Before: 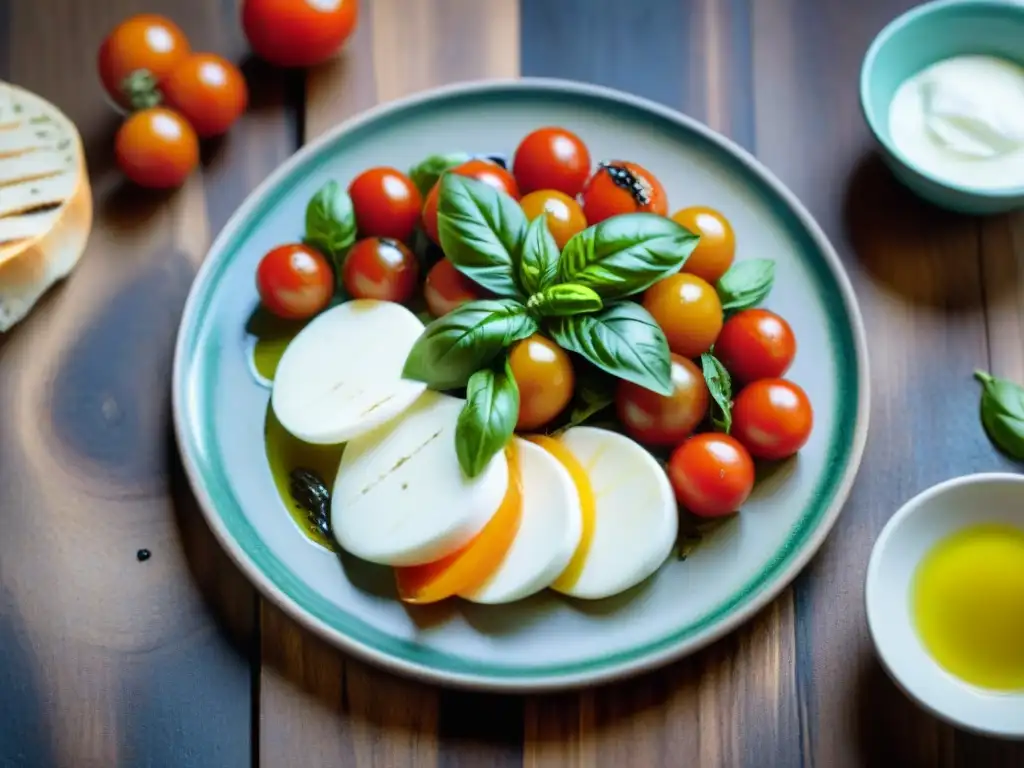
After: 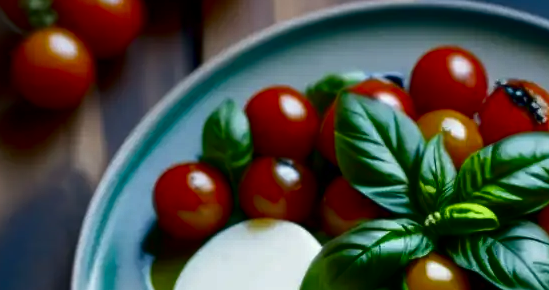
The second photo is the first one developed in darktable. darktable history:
contrast brightness saturation: brightness -0.52
crop: left 10.121%, top 10.631%, right 36.218%, bottom 51.526%
